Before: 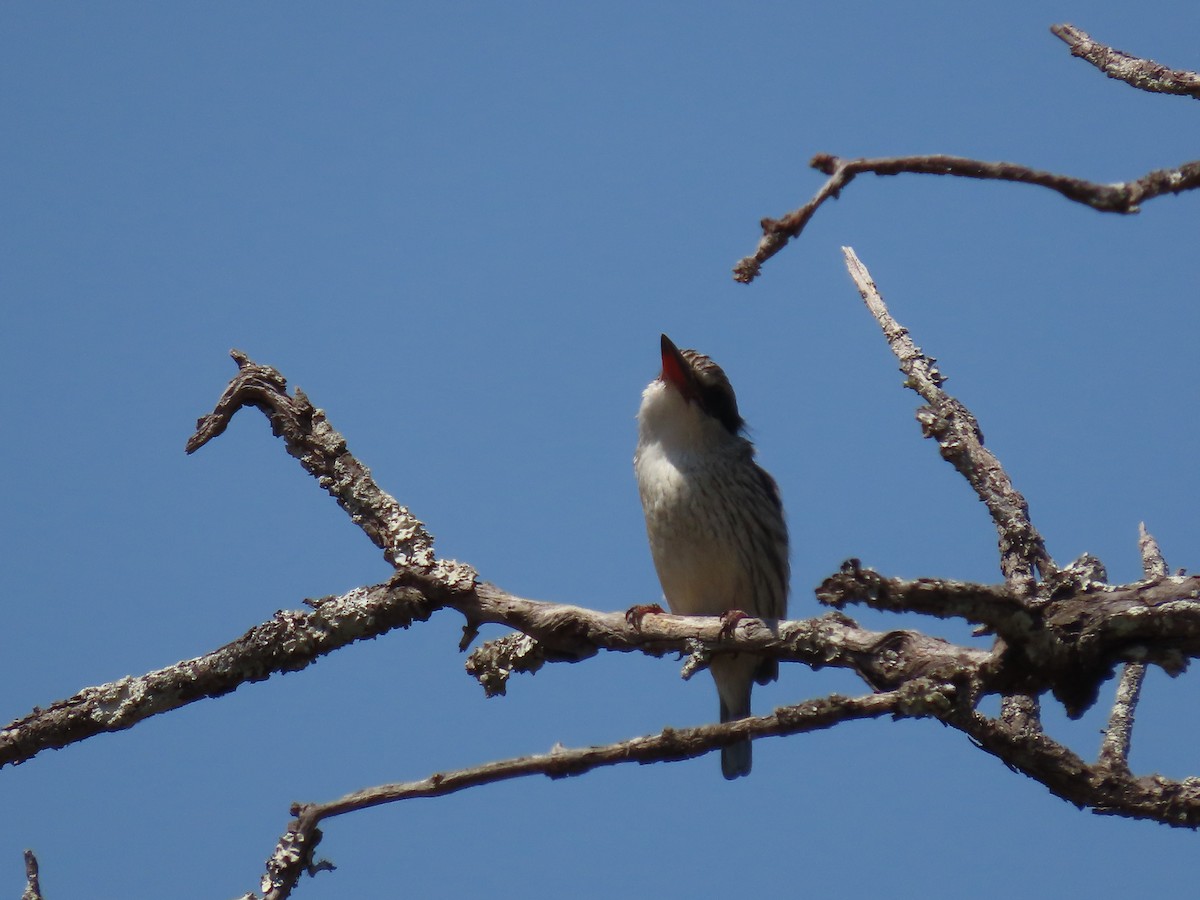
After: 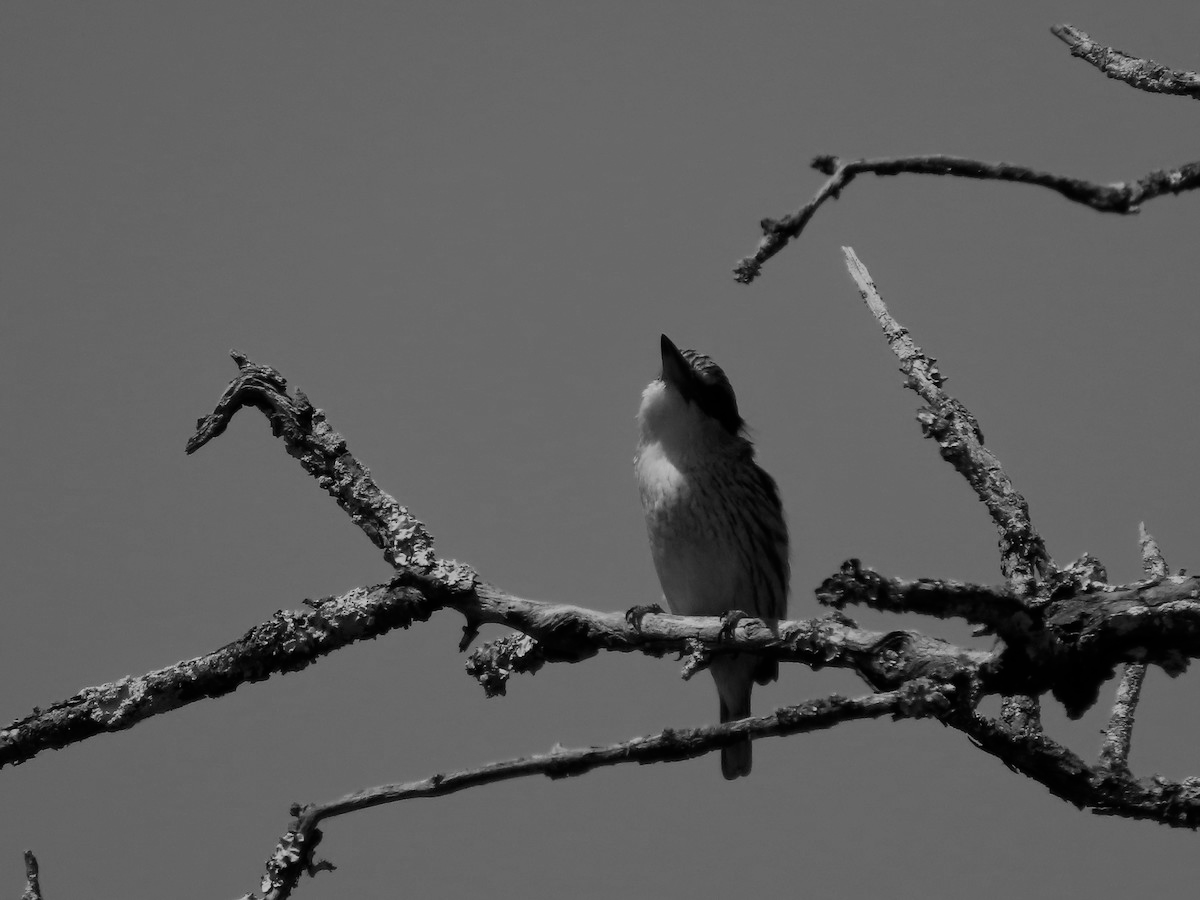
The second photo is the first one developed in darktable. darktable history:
filmic rgb: black relative exposure -7.65 EV, white relative exposure 4.56 EV, hardness 3.61
monochrome: a 32, b 64, size 2.3
contrast brightness saturation: brightness -0.09
